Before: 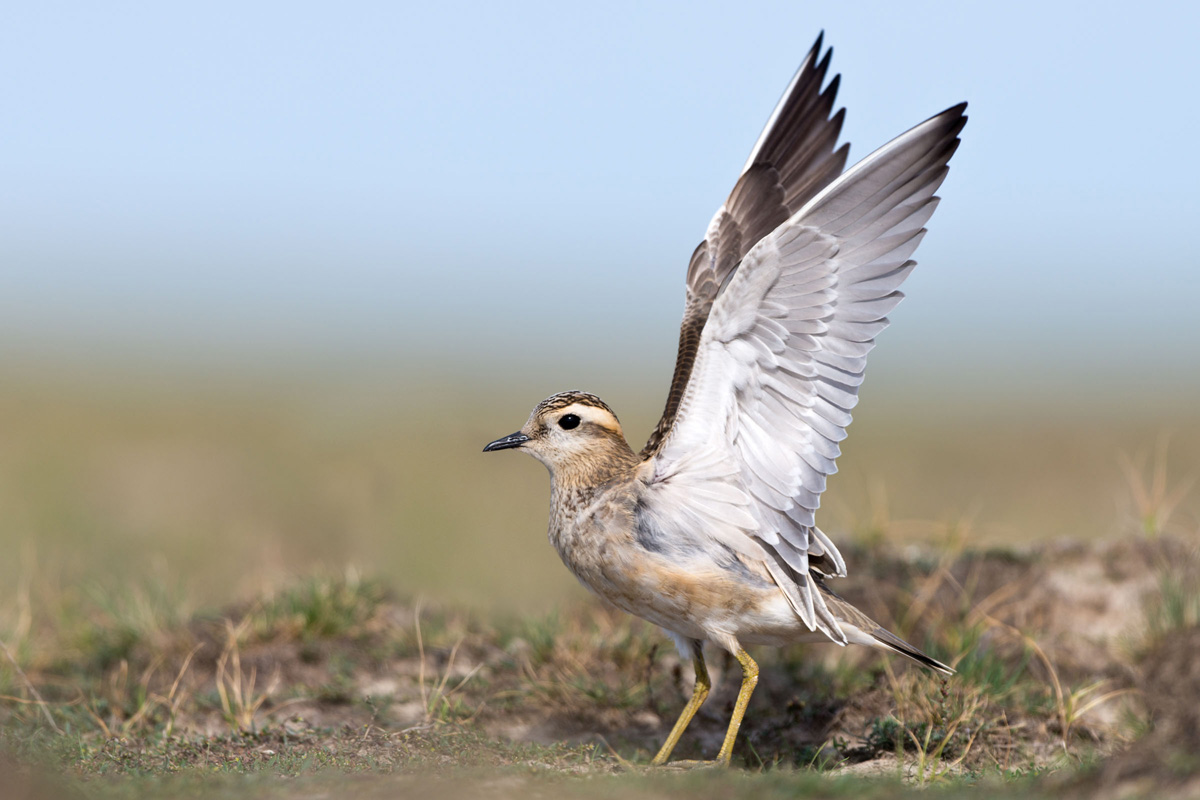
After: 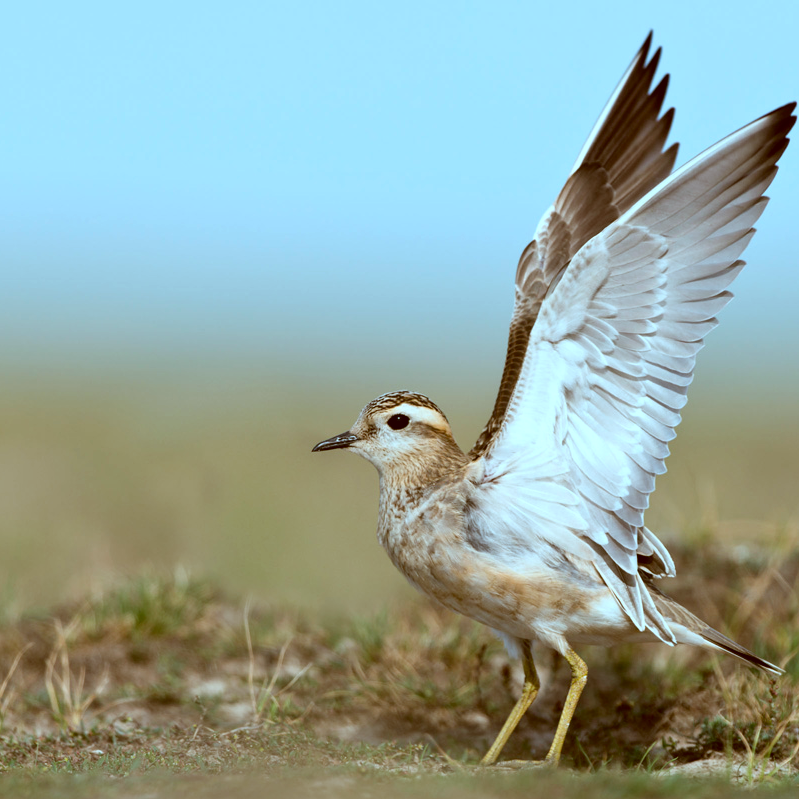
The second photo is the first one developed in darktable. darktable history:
crop and rotate: left 14.292%, right 19.041%
color correction: highlights a* -14.62, highlights b* -16.22, shadows a* 10.12, shadows b* 29.4
